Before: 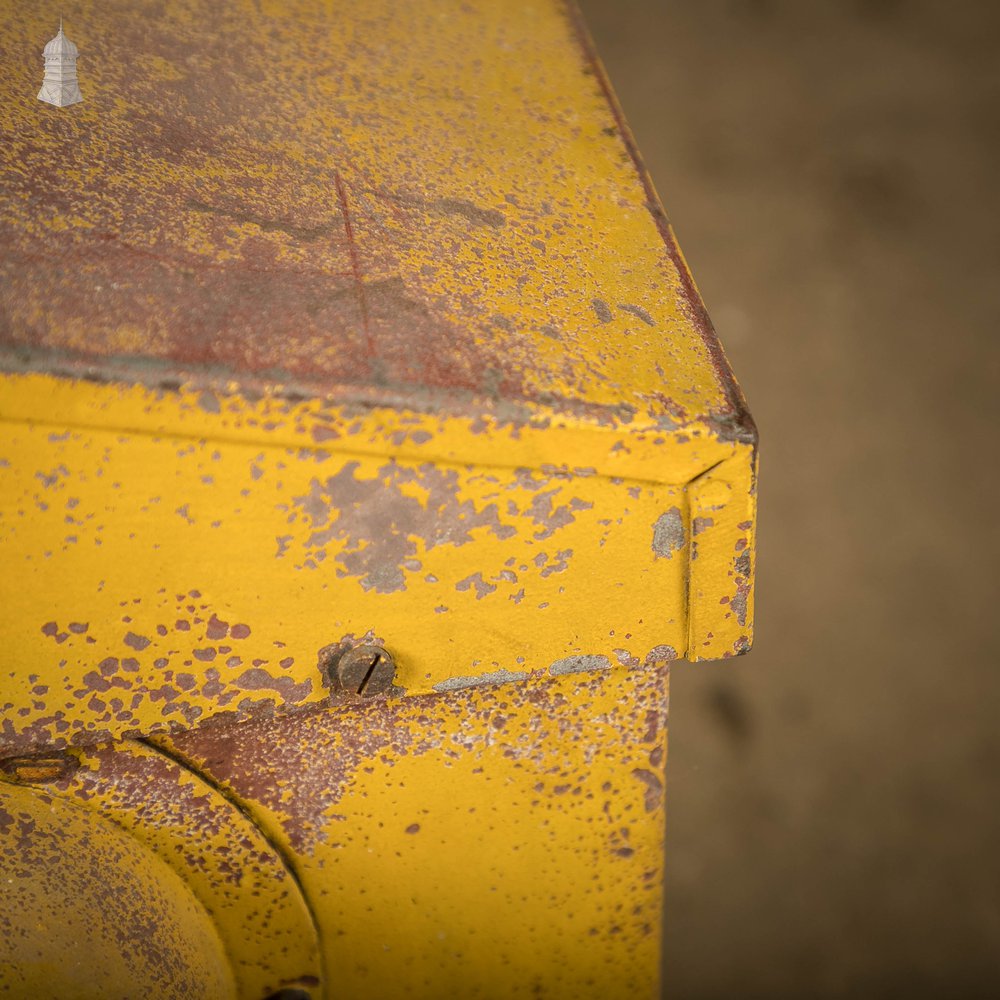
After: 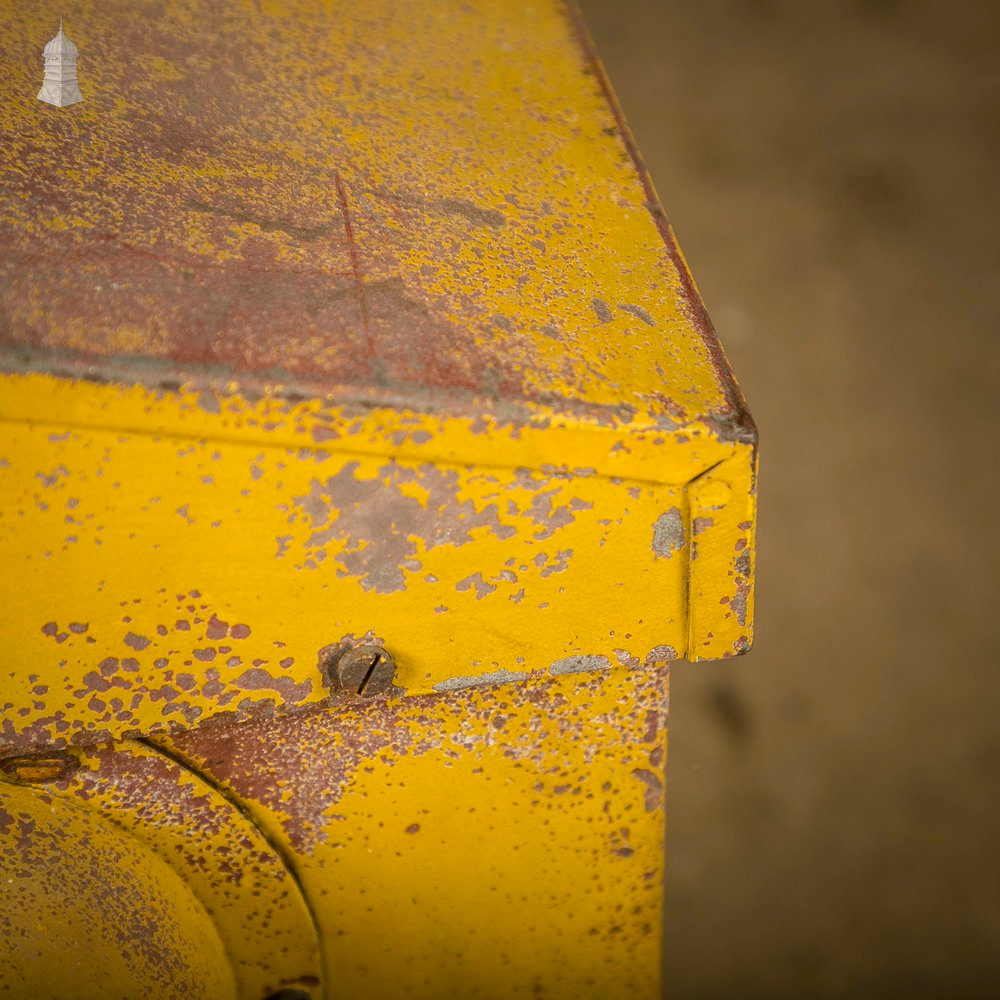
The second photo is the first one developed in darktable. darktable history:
color balance rgb: power › hue 328.67°, linear chroma grading › shadows -2.482%, linear chroma grading › highlights -14.397%, linear chroma grading › global chroma -9.664%, linear chroma grading › mid-tones -9.579%, perceptual saturation grading › global saturation 31.308%, global vibrance 23.93%
